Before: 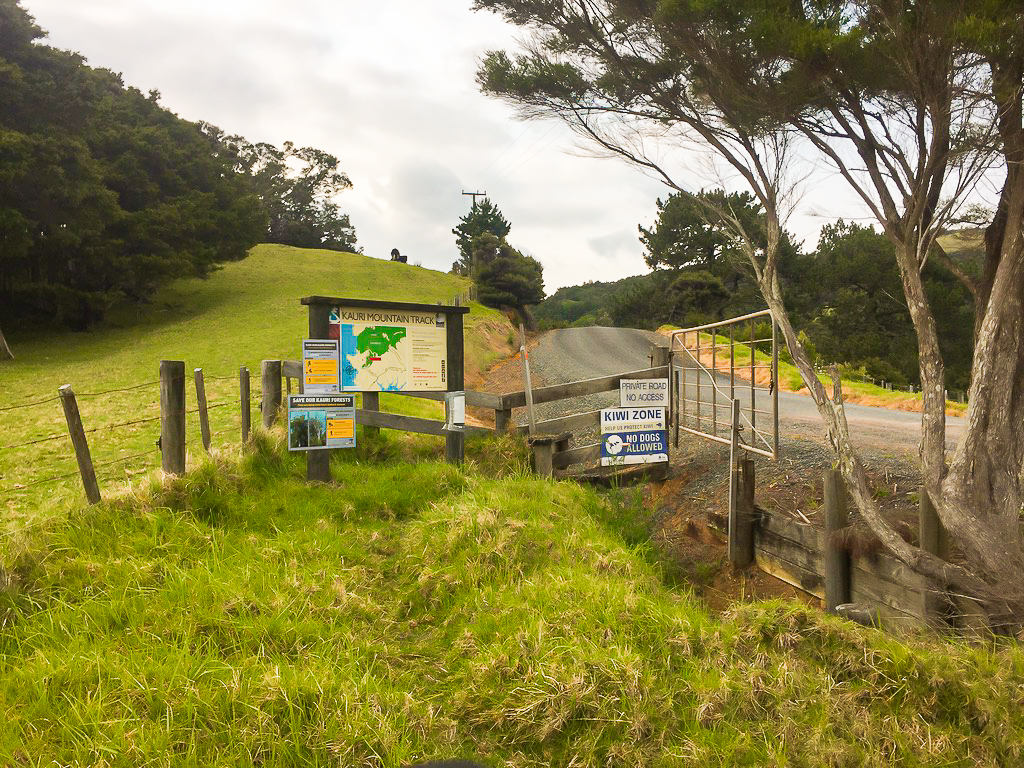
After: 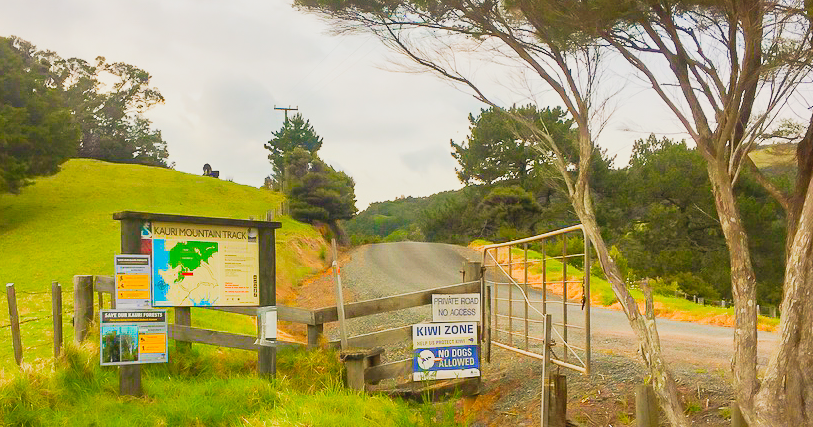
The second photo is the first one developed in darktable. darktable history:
filmic rgb: black relative exposure -16 EV, threshold -0.33 EV, transition 3.19 EV, structure ↔ texture 100%, target black luminance 0%, hardness 7.57, latitude 72.96%, contrast 0.908, highlights saturation mix 10%, shadows ↔ highlights balance -0.38%, add noise in highlights 0, preserve chrominance no, color science v4 (2020), iterations of high-quality reconstruction 10, enable highlight reconstruction true
crop: left 18.38%, top 11.092%, right 2.134%, bottom 33.217%
contrast brightness saturation: contrast 0.07, brightness 0.18, saturation 0.4
